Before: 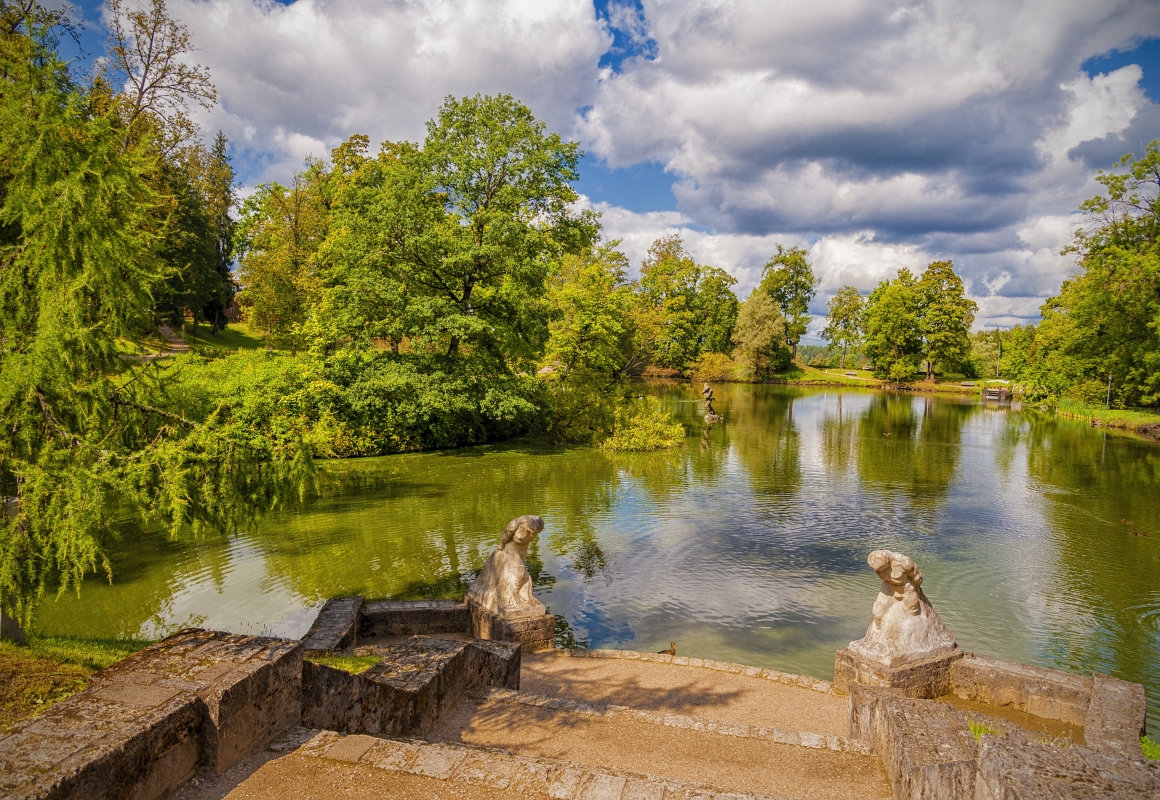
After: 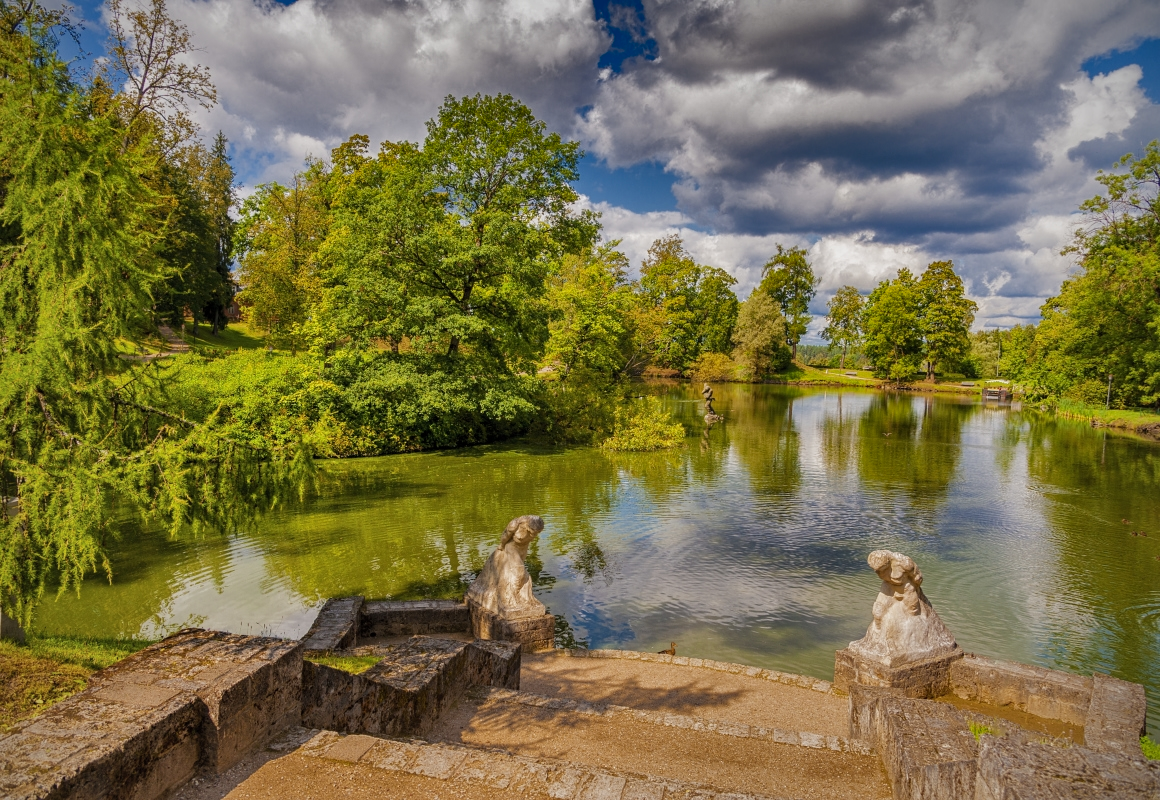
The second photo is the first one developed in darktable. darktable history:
shadows and highlights: radius 124.62, shadows 99.67, white point adjustment -2.89, highlights -99.55, soften with gaussian
